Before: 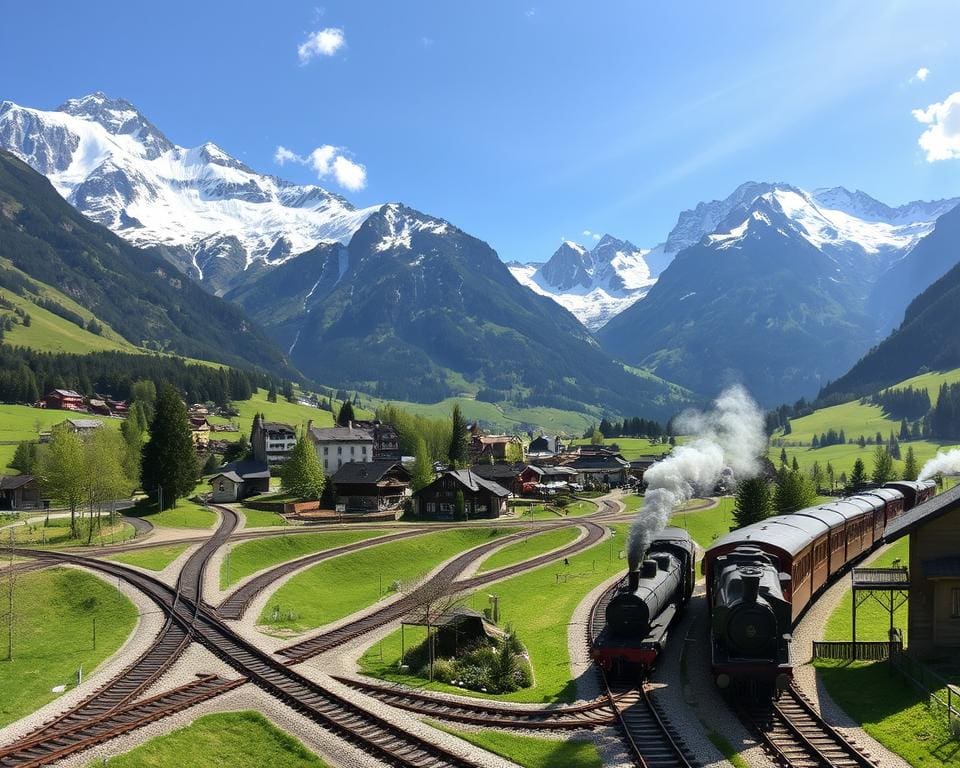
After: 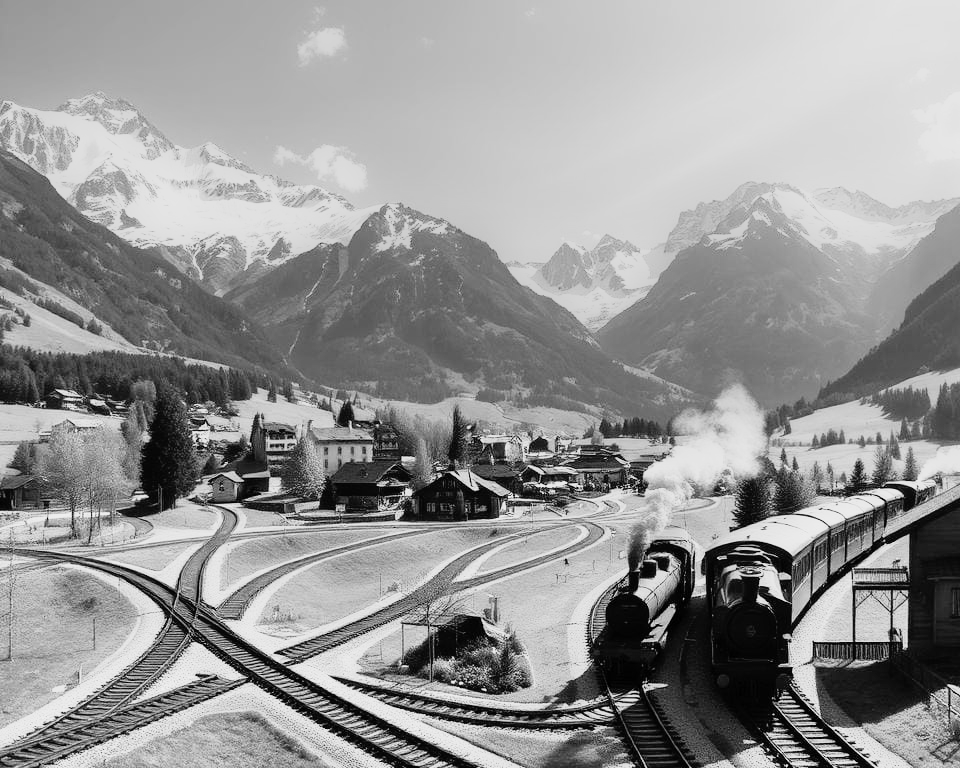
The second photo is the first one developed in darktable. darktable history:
tone equalizer: on, module defaults
monochrome: a 26.22, b 42.67, size 0.8
base curve: curves: ch0 [(0, 0) (0.012, 0.01) (0.073, 0.168) (0.31, 0.711) (0.645, 0.957) (1, 1)], preserve colors none
